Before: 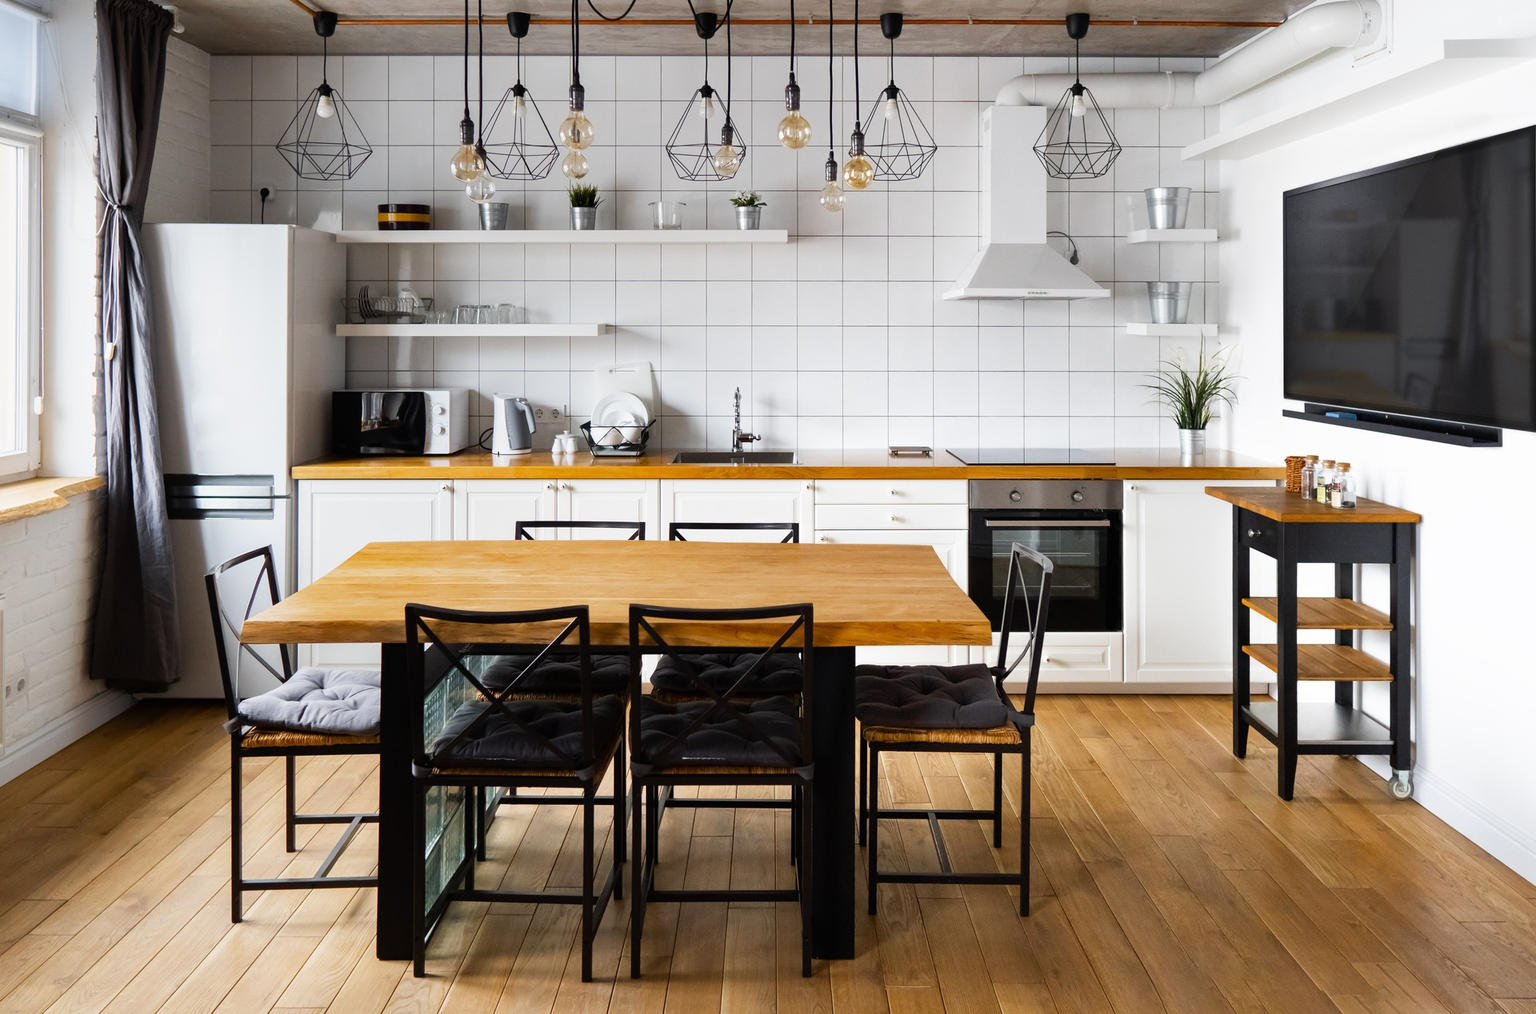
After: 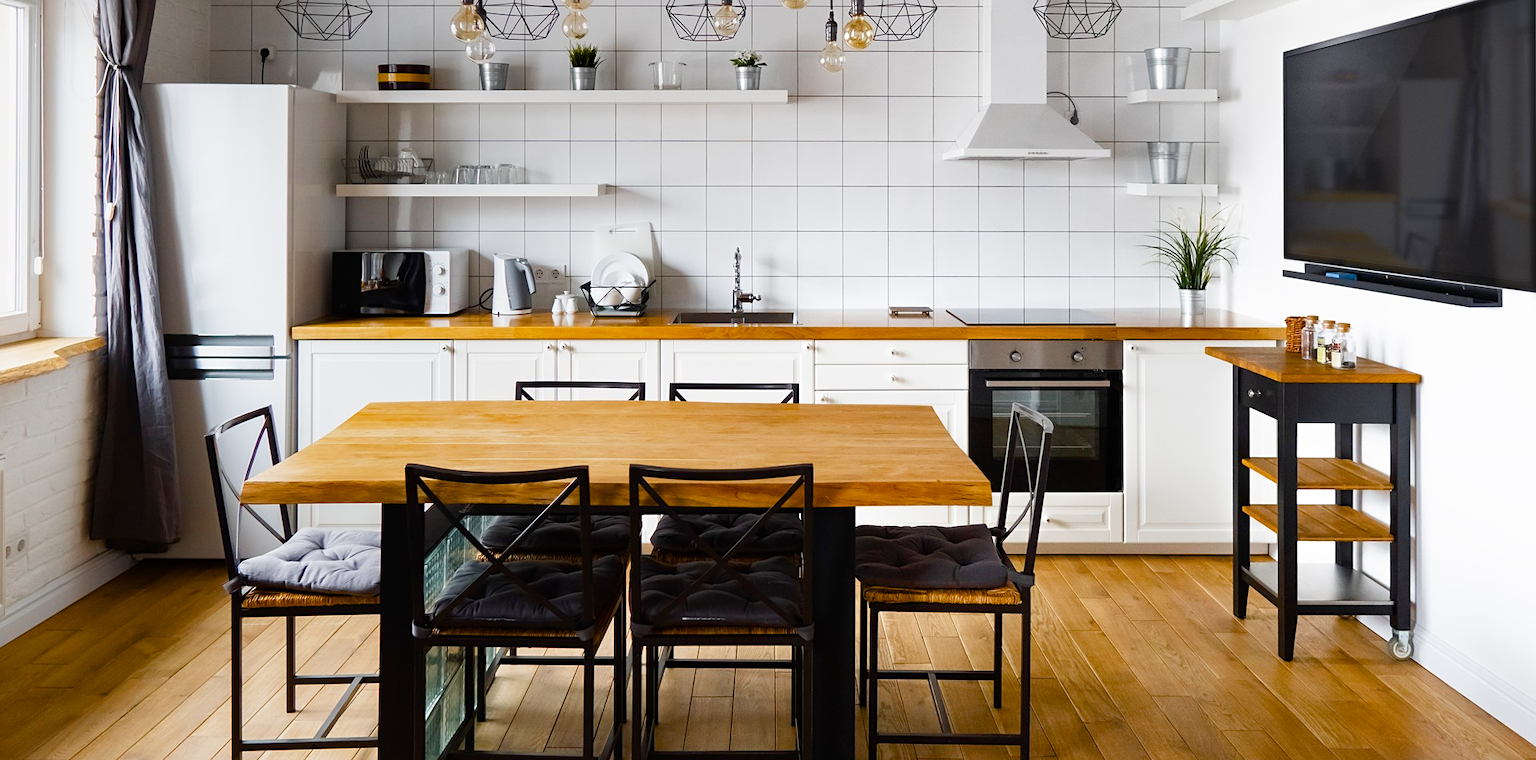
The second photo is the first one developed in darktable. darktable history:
crop: top 13.819%, bottom 11.169%
color balance rgb: perceptual saturation grading › global saturation 20%, perceptual saturation grading › highlights -25%, perceptual saturation grading › shadows 50%
sharpen: amount 0.2
